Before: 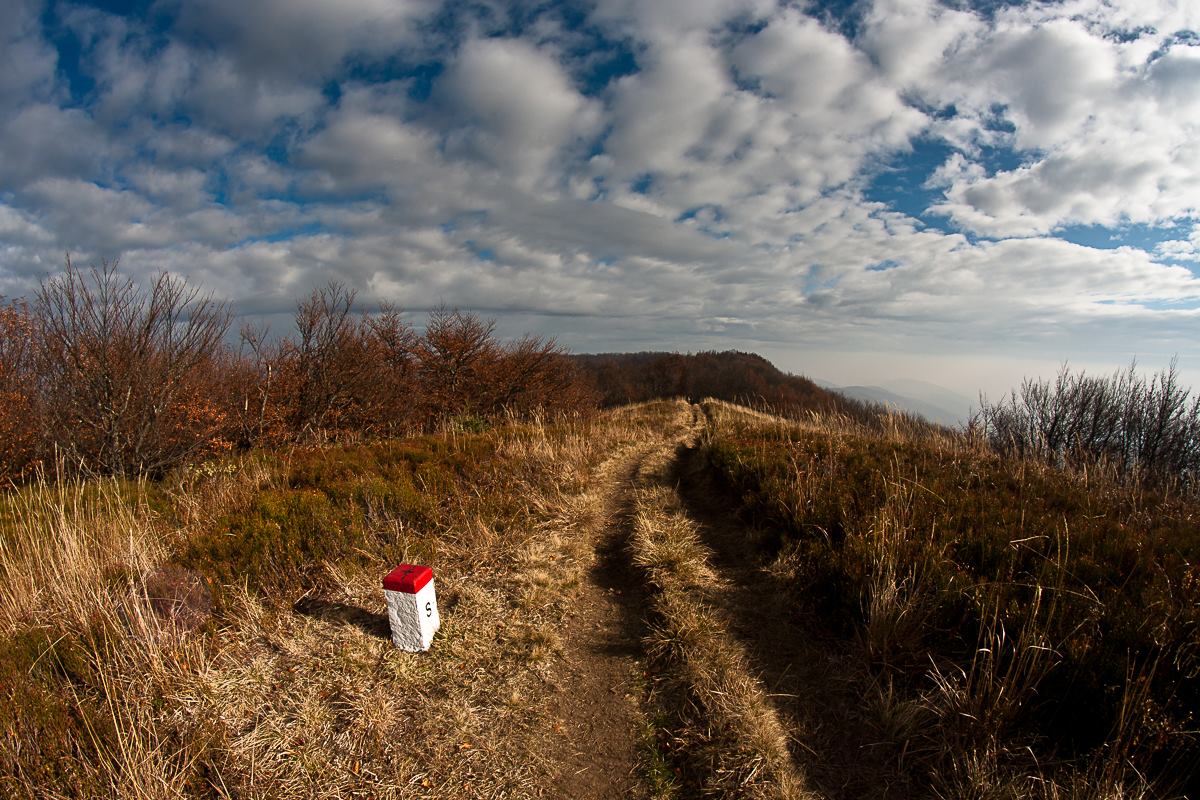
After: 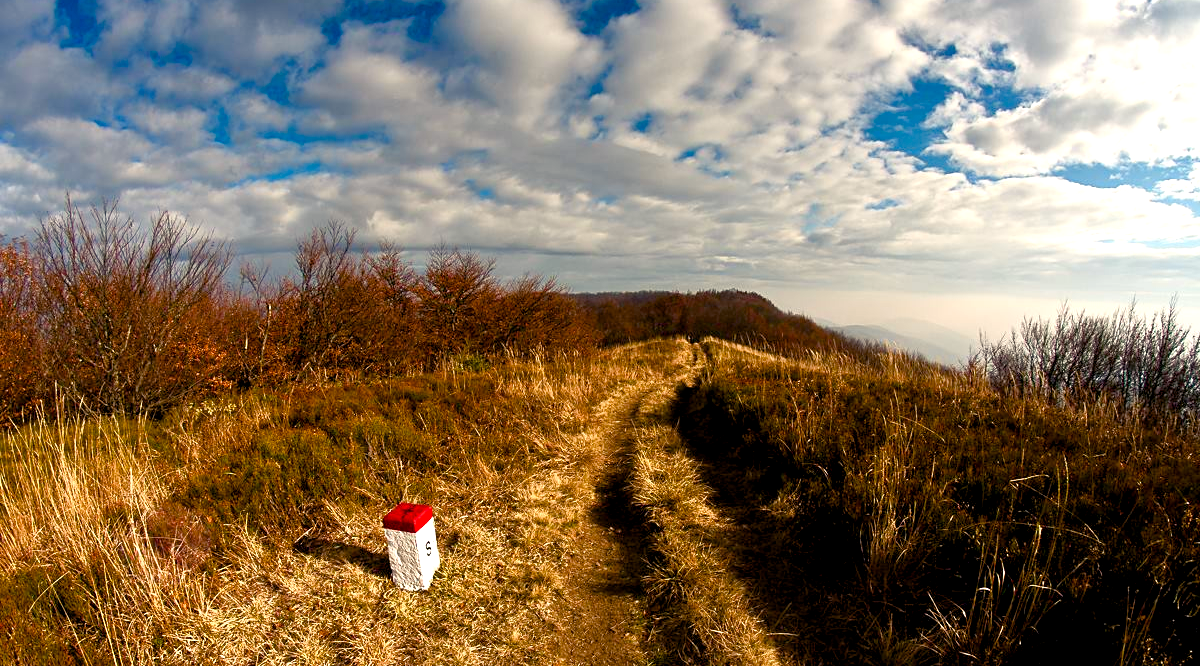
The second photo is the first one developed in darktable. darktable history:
tone equalizer: on, module defaults
color balance rgb: shadows lift › chroma 3%, shadows lift › hue 280.8°, power › hue 330°, highlights gain › chroma 3%, highlights gain › hue 75.6°, global offset › luminance -1%, perceptual saturation grading › global saturation 20%, perceptual saturation grading › highlights -25%, perceptual saturation grading › shadows 50%, global vibrance 20%
crop: top 7.625%, bottom 8.027%
exposure: black level correction -0.002, exposure 0.708 EV, compensate exposure bias true, compensate highlight preservation false
